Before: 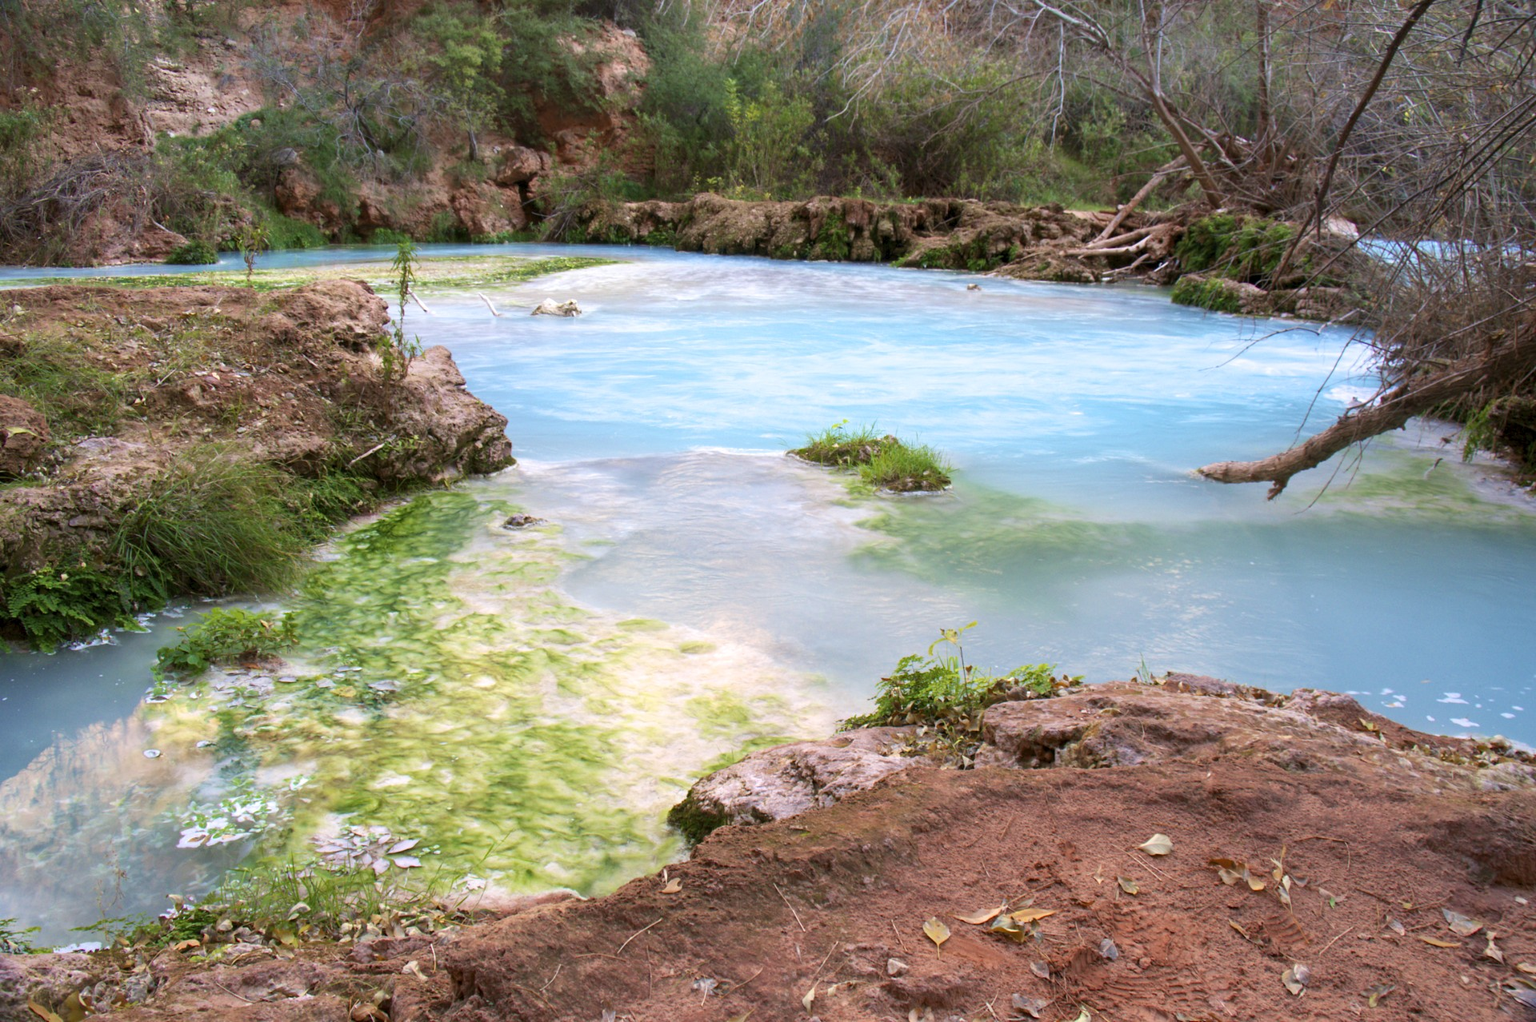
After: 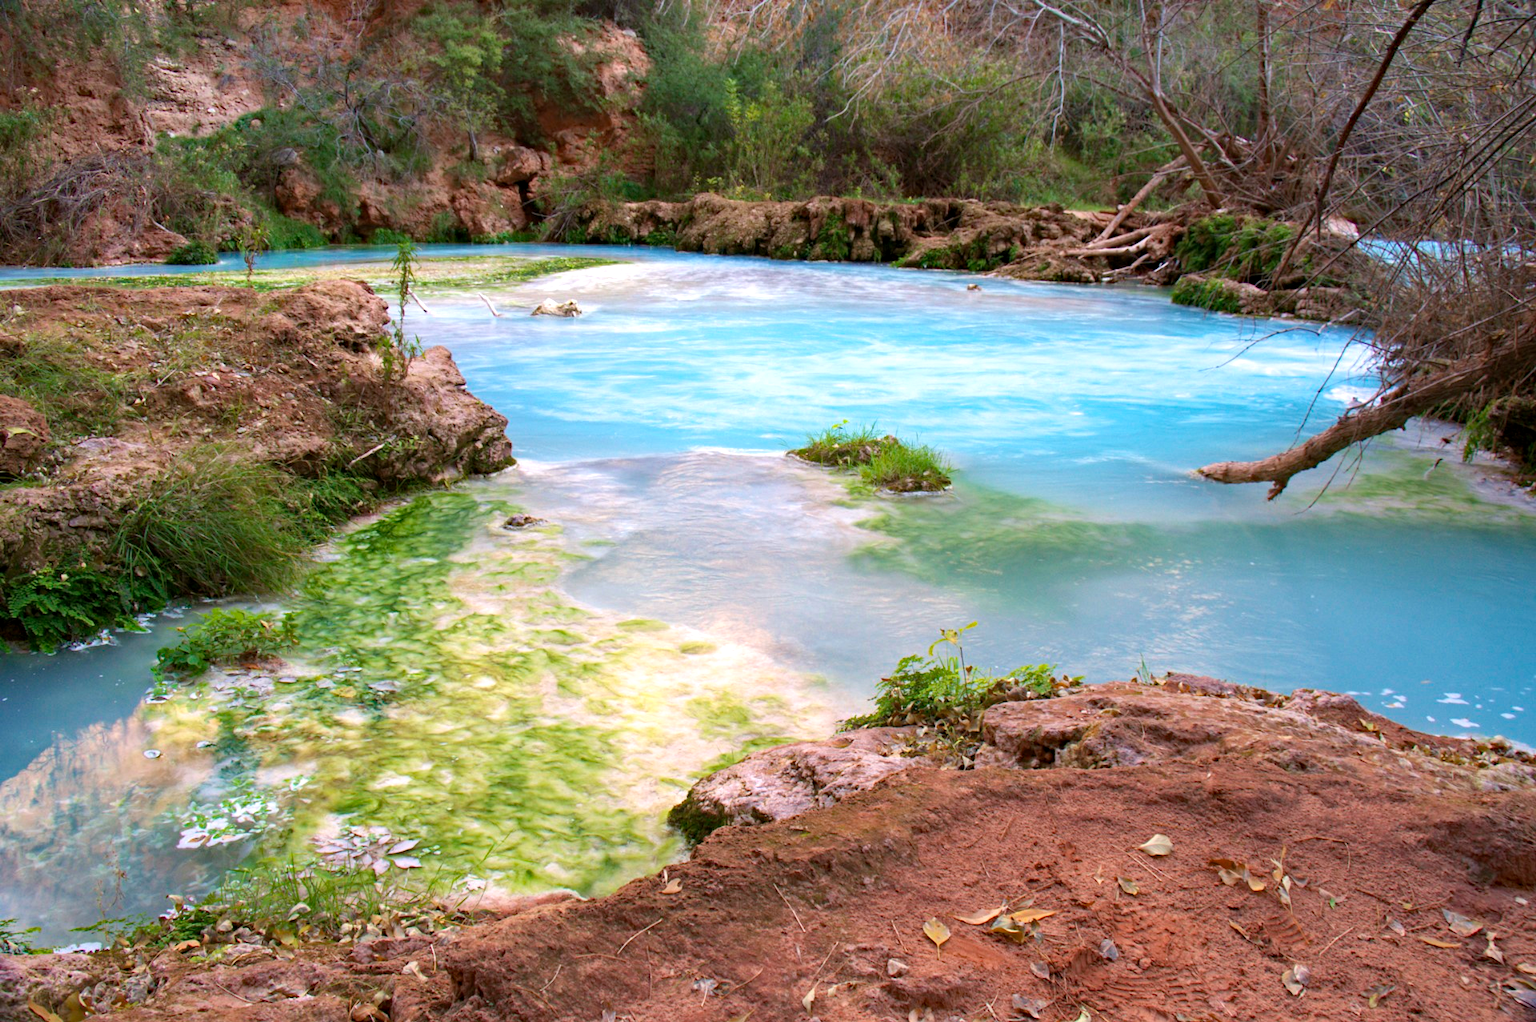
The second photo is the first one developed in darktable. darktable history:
haze removal: strength 0.3, distance 0.255, compatibility mode true, adaptive false
